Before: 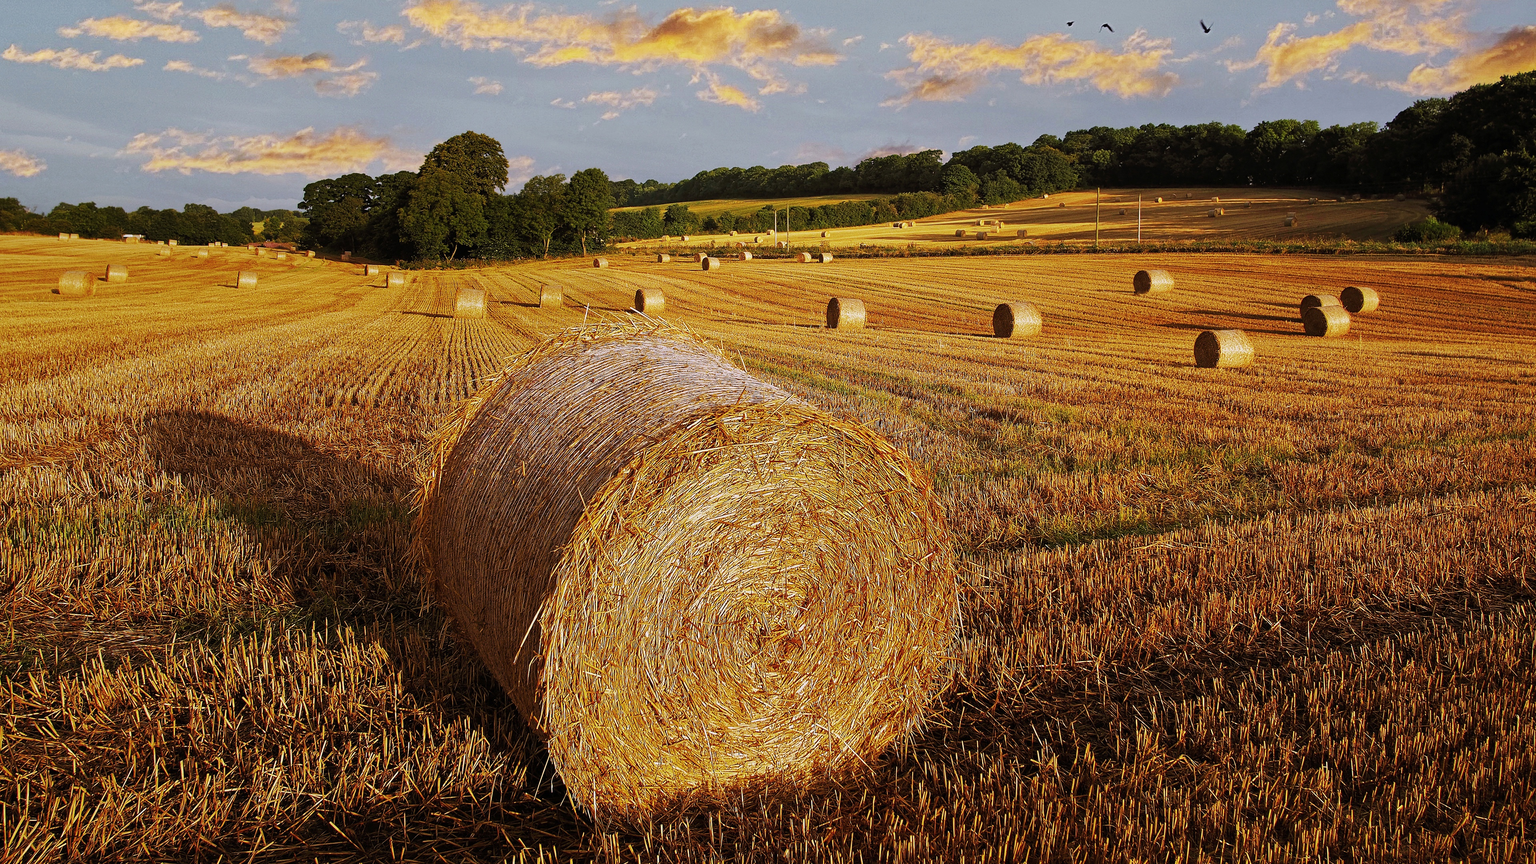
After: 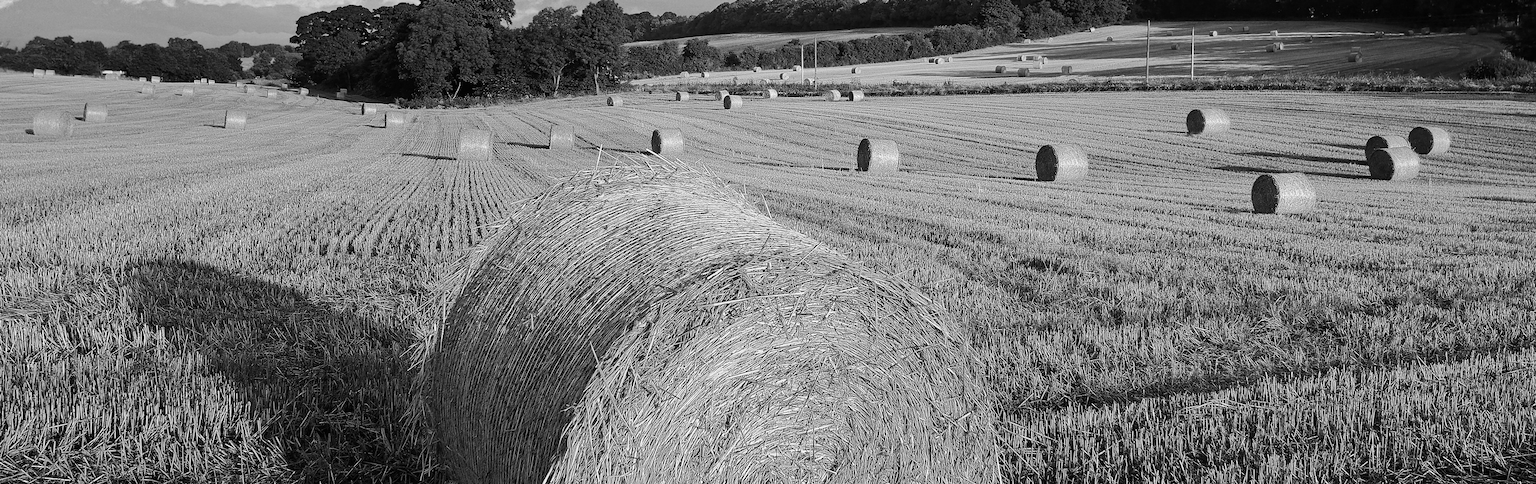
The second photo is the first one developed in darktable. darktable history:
levels: levels [0, 0.492, 0.984]
crop: left 1.831%, top 19.582%, right 4.957%, bottom 28.169%
color zones: curves: ch0 [(0.004, 0.588) (0.116, 0.636) (0.259, 0.476) (0.423, 0.464) (0.75, 0.5)]; ch1 [(0, 0) (0.143, 0) (0.286, 0) (0.429, 0) (0.571, 0) (0.714, 0) (0.857, 0)]
